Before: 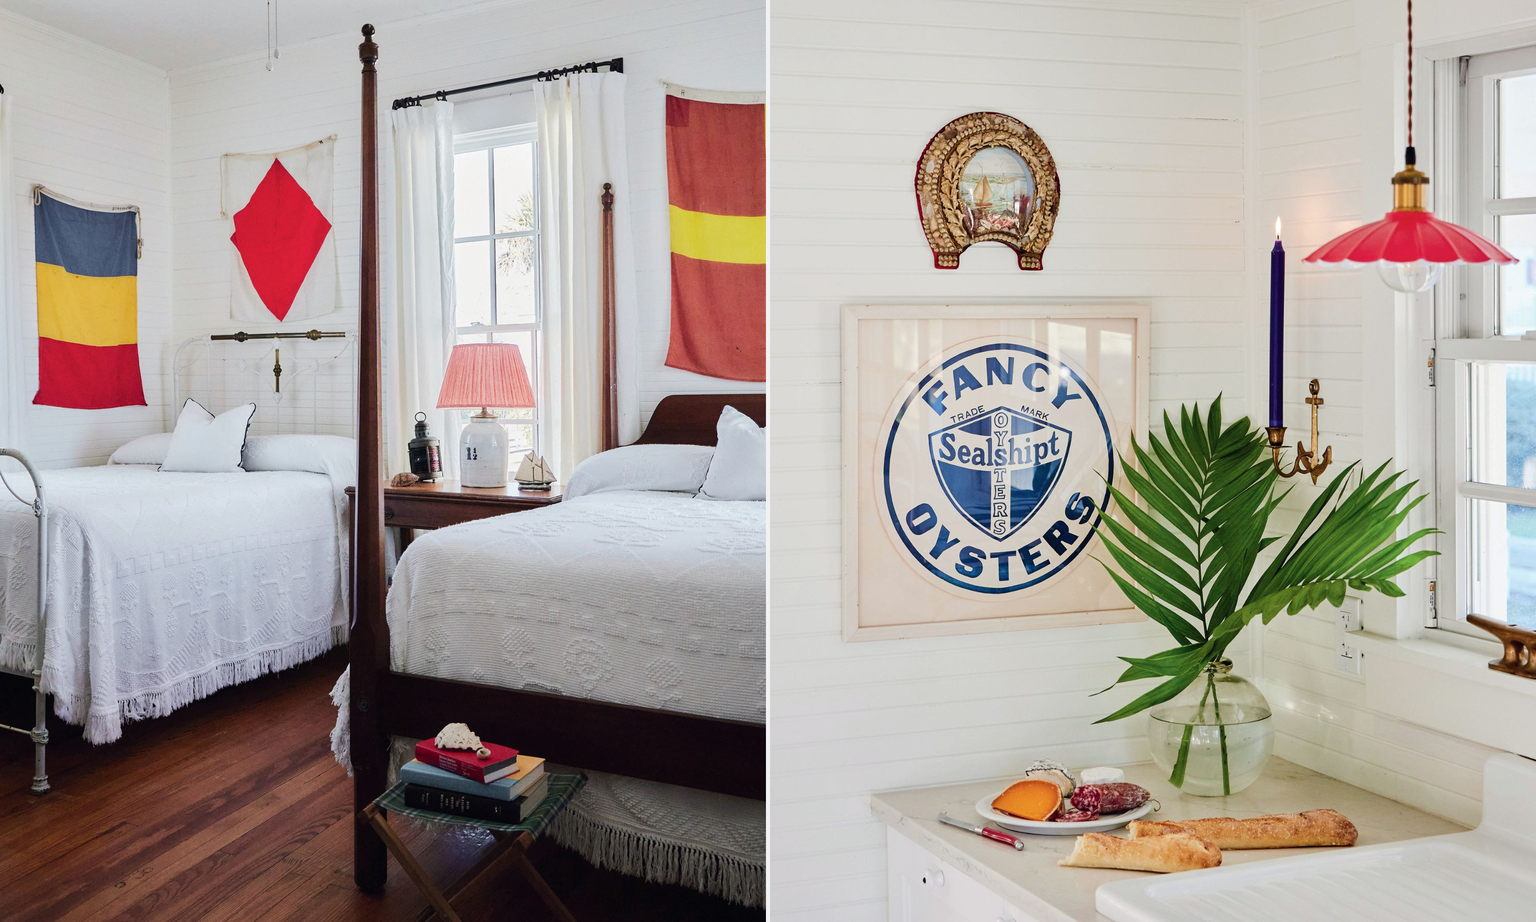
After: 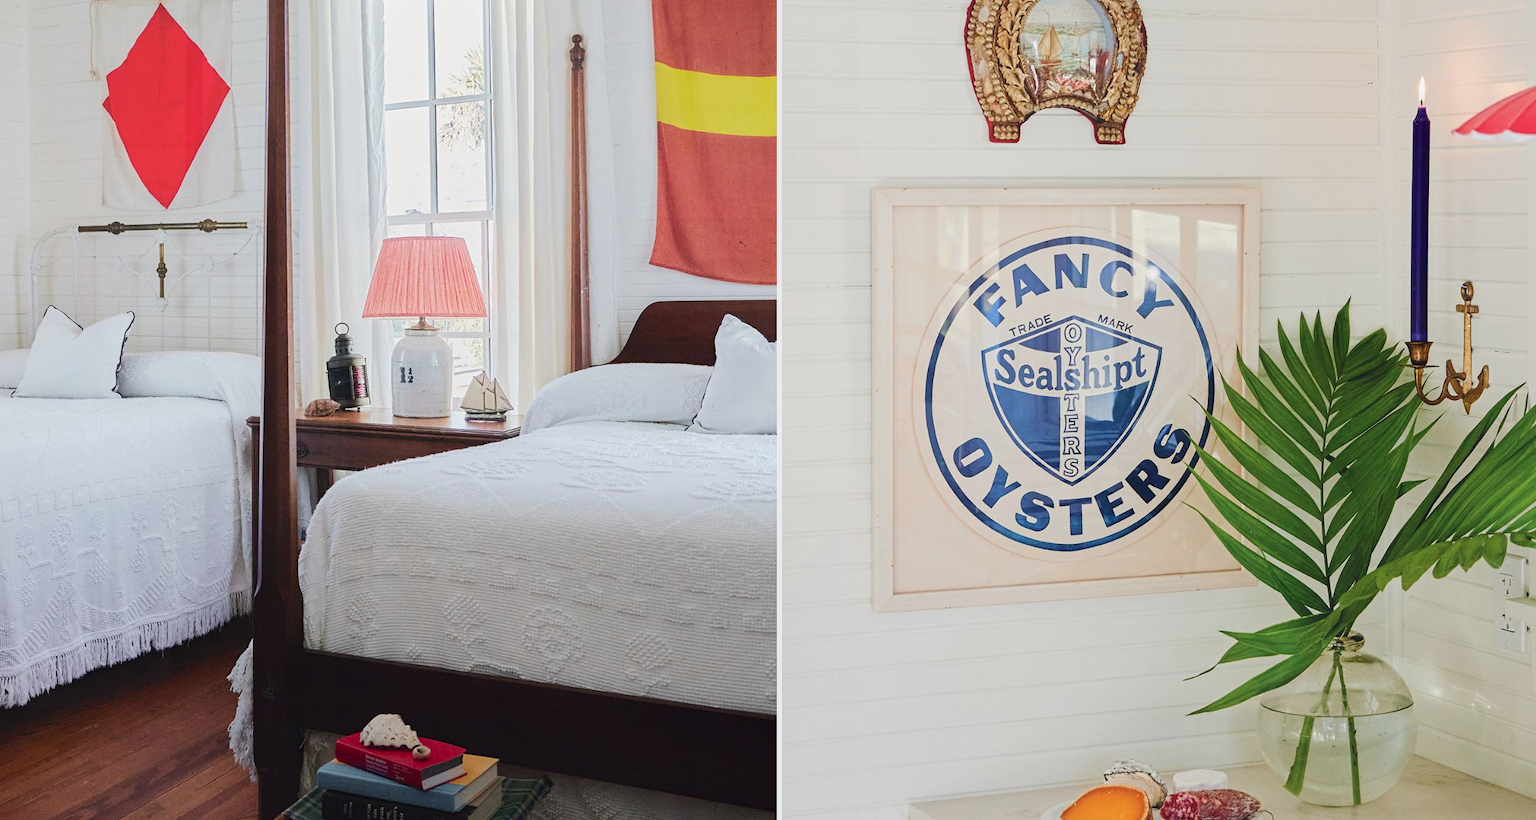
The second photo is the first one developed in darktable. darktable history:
contrast equalizer: y [[0.439, 0.44, 0.442, 0.457, 0.493, 0.498], [0.5 ×6], [0.5 ×6], [0 ×6], [0 ×6]]
crop: left 9.712%, top 16.928%, right 10.845%, bottom 12.332%
